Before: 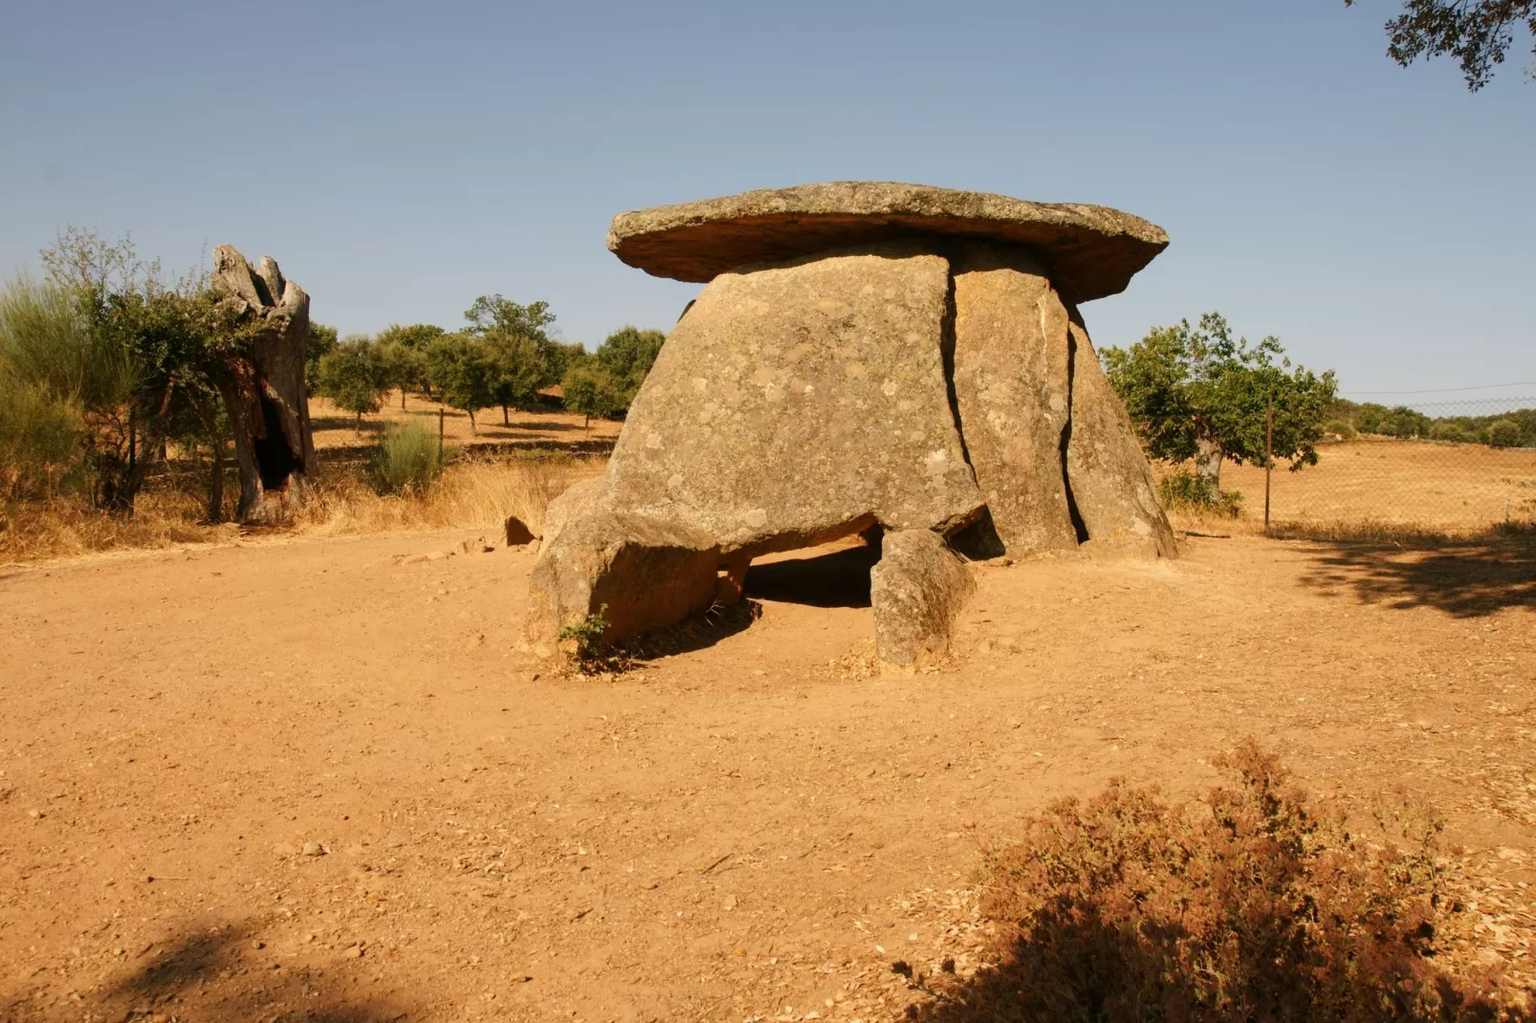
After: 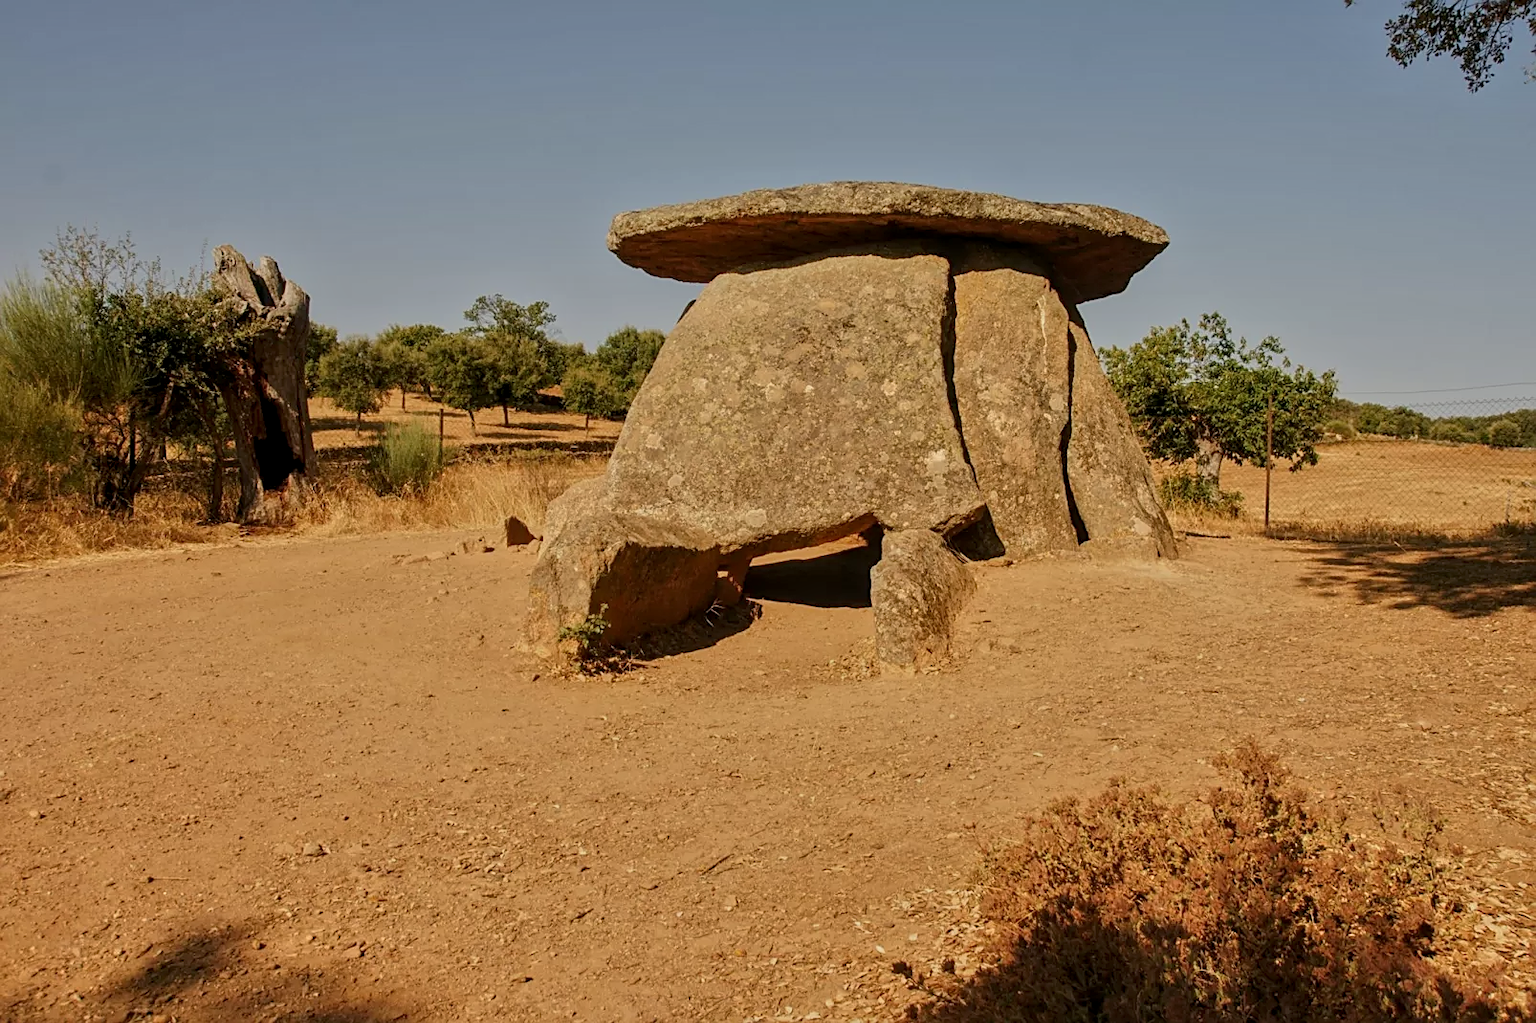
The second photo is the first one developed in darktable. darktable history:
sharpen: on, module defaults
tone equalizer: -8 EV -0.002 EV, -7 EV 0.005 EV, -6 EV -0.008 EV, -5 EV 0.007 EV, -4 EV -0.042 EV, -3 EV -0.233 EV, -2 EV -0.662 EV, -1 EV -0.983 EV, +0 EV -0.969 EV, smoothing diameter 2%, edges refinement/feathering 20, mask exposure compensation -1.57 EV, filter diffusion 5
local contrast: on, module defaults
